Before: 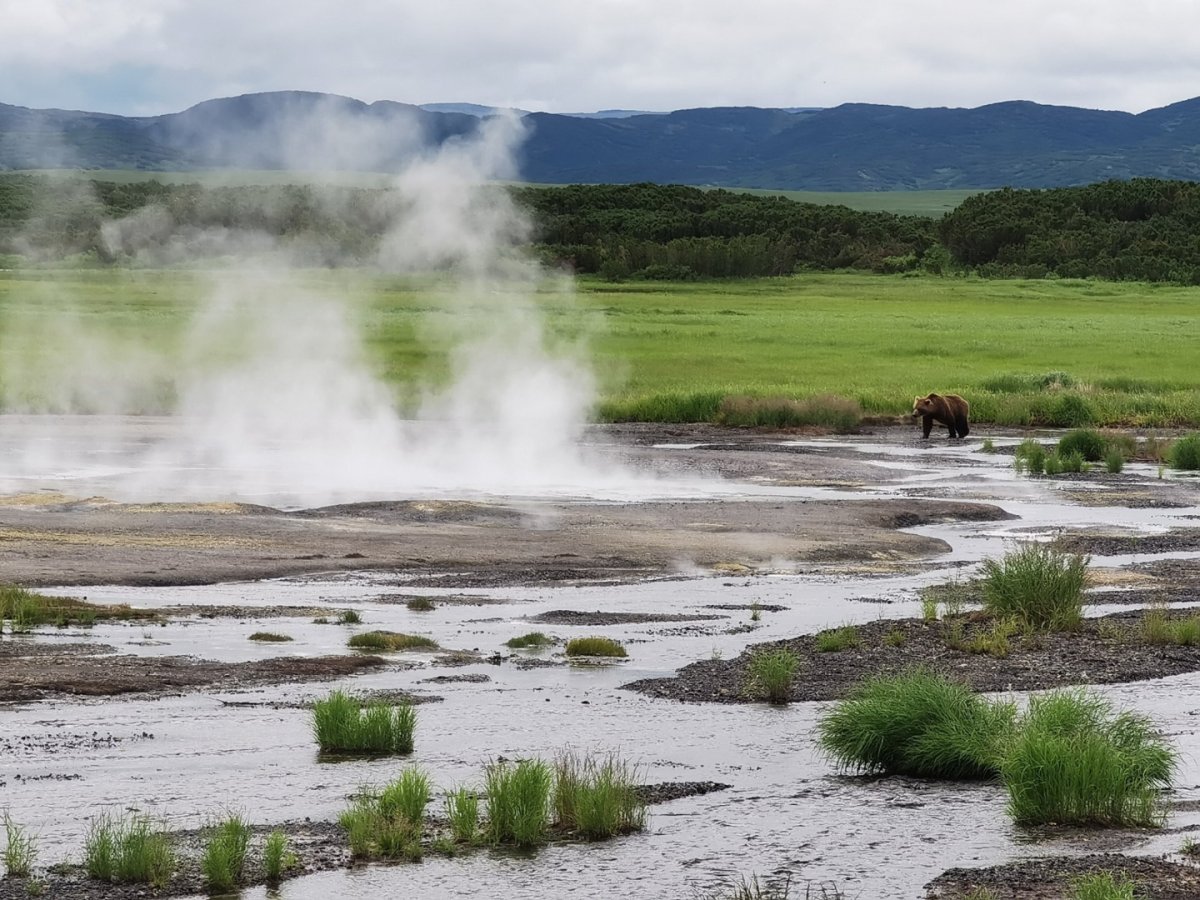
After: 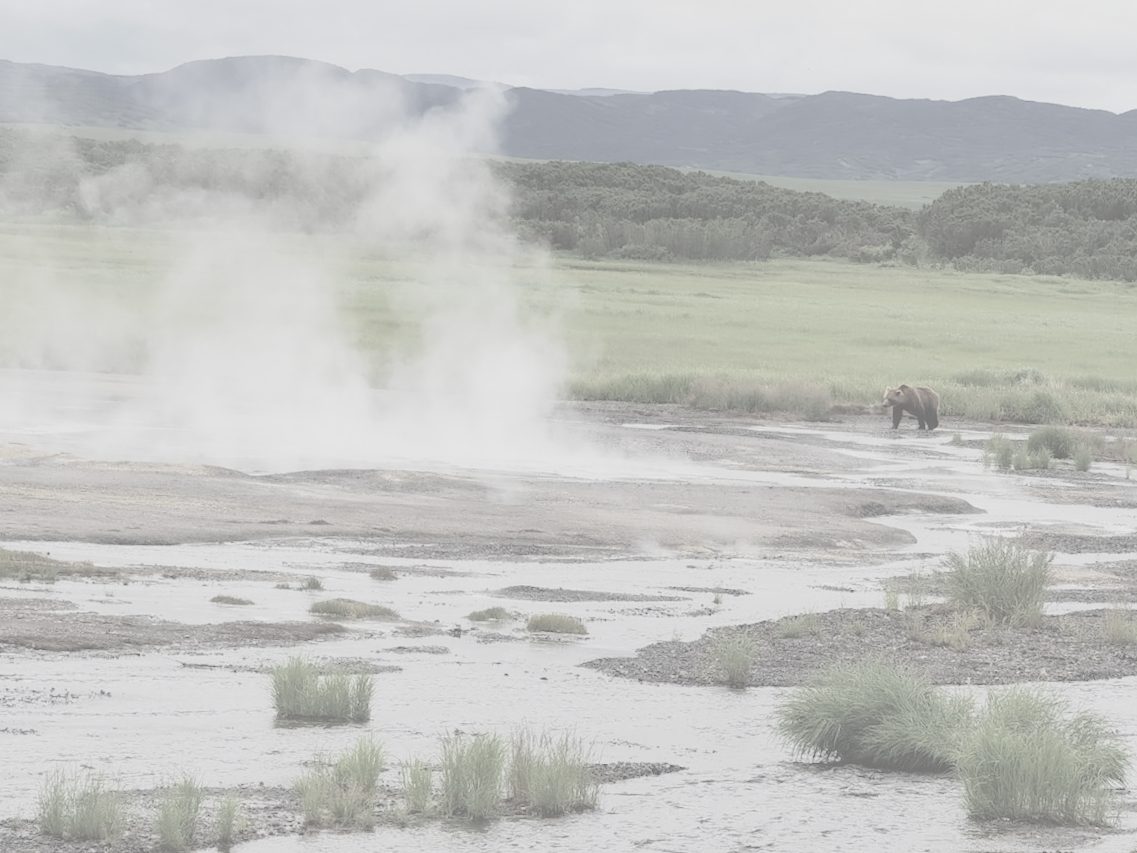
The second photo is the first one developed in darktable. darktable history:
contrast brightness saturation: contrast -0.32, brightness 0.75, saturation -0.78
crop and rotate: angle -2.38°
